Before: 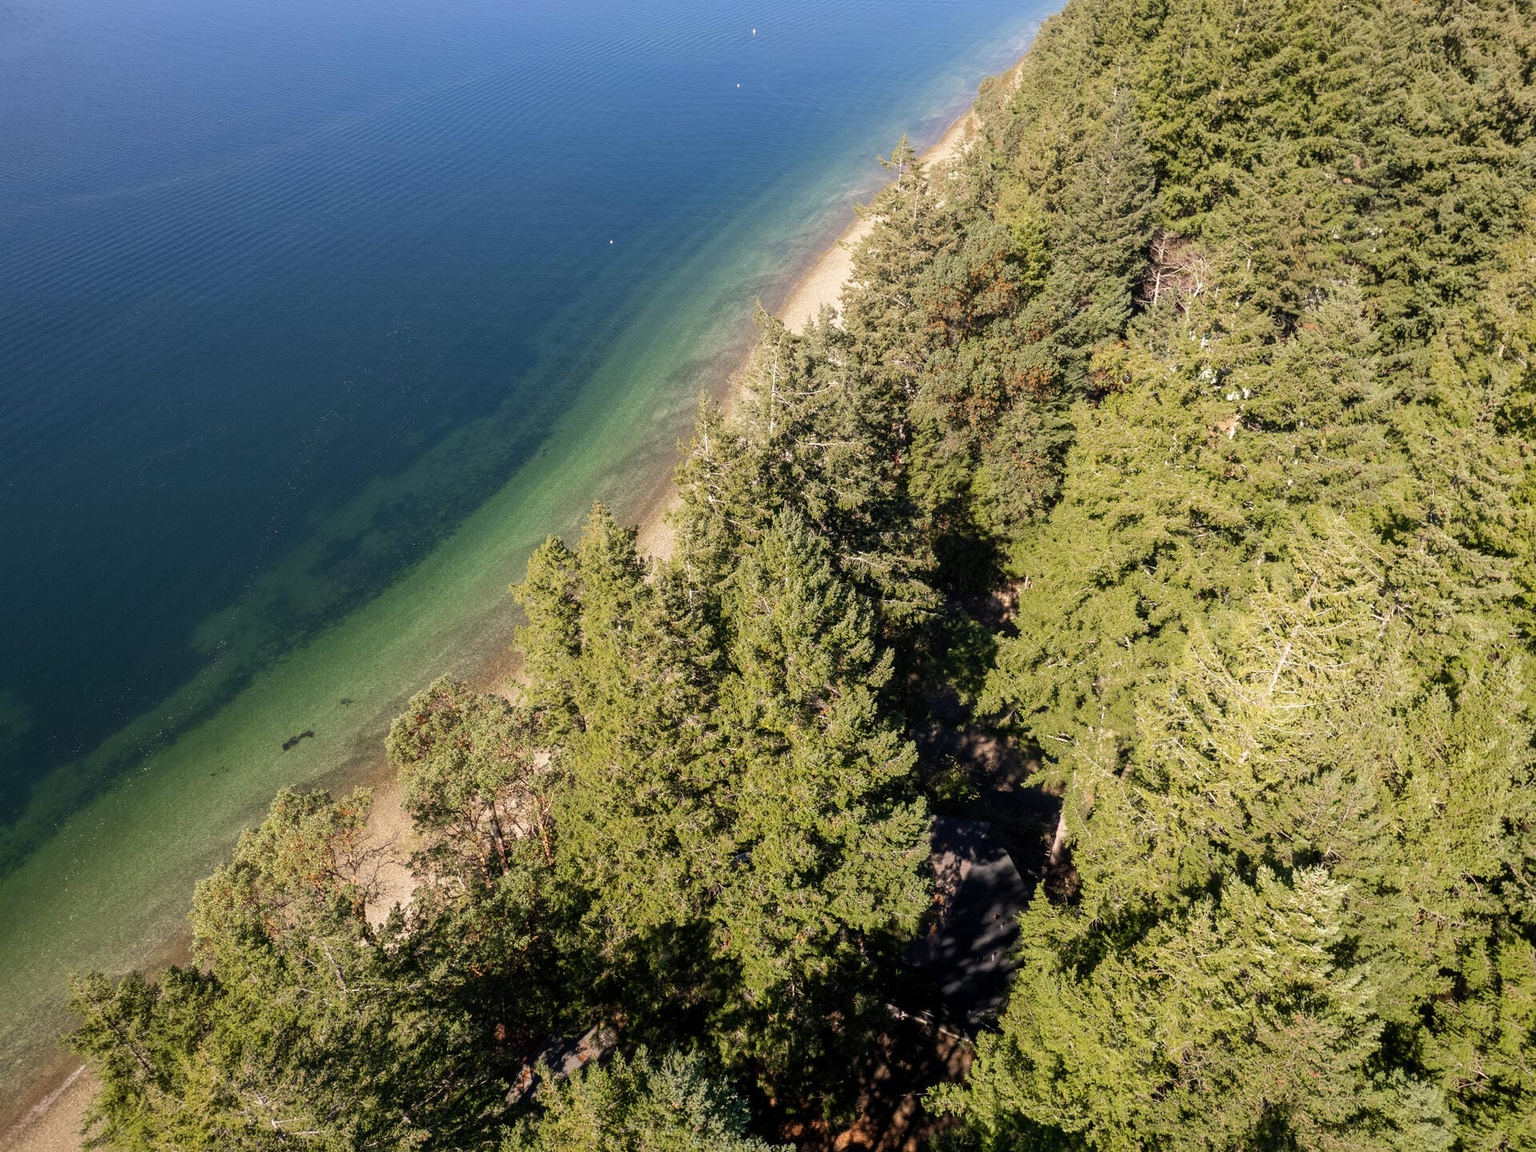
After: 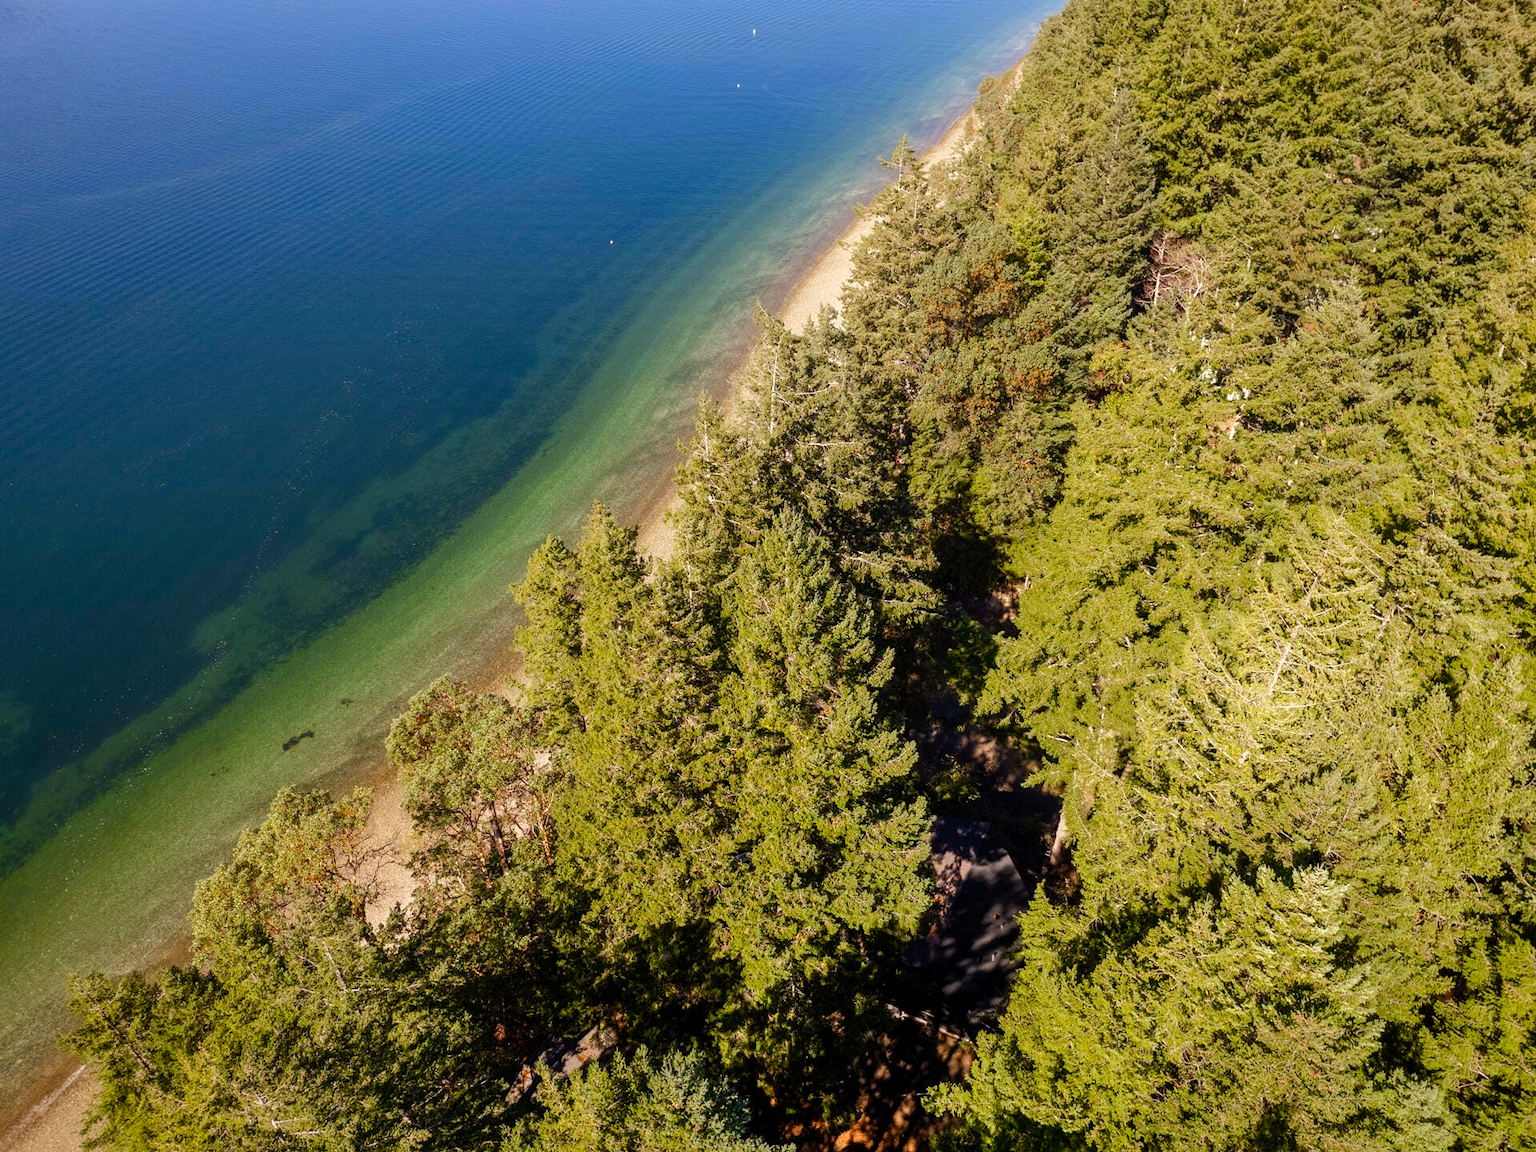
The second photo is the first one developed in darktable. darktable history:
shadows and highlights: shadows 36.23, highlights -27.56, soften with gaussian
color balance rgb: power › luminance -3.892%, power › chroma 0.587%, power › hue 40.61°, linear chroma grading › global chroma 15.592%, perceptual saturation grading › global saturation 20%, perceptual saturation grading › highlights -24.852%, perceptual saturation grading › shadows 25.539%
